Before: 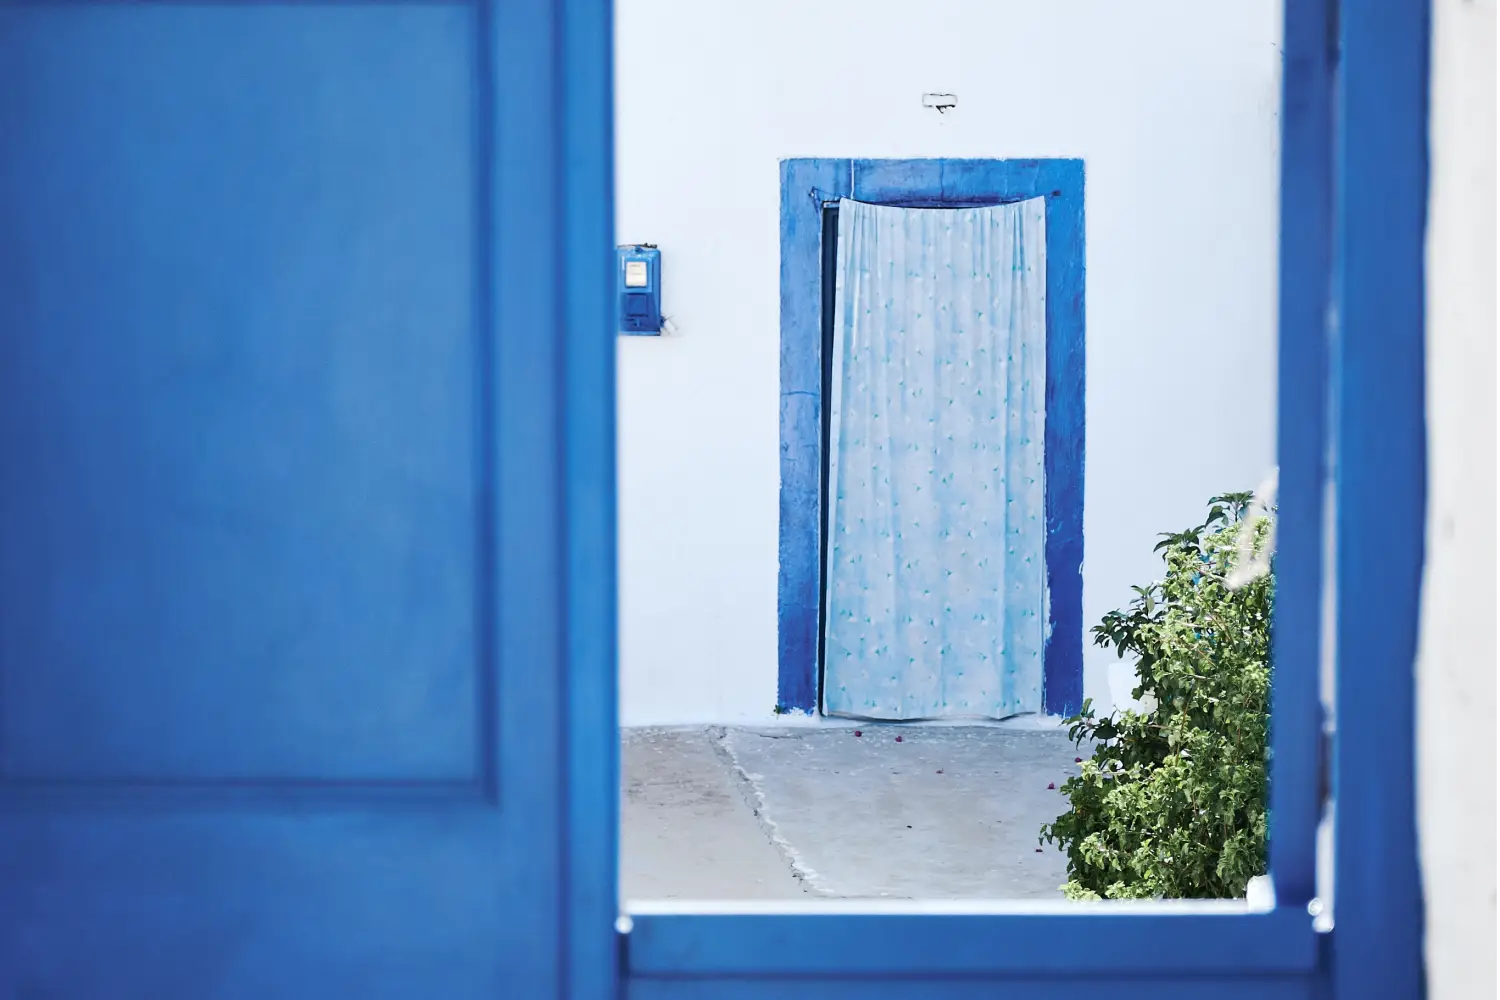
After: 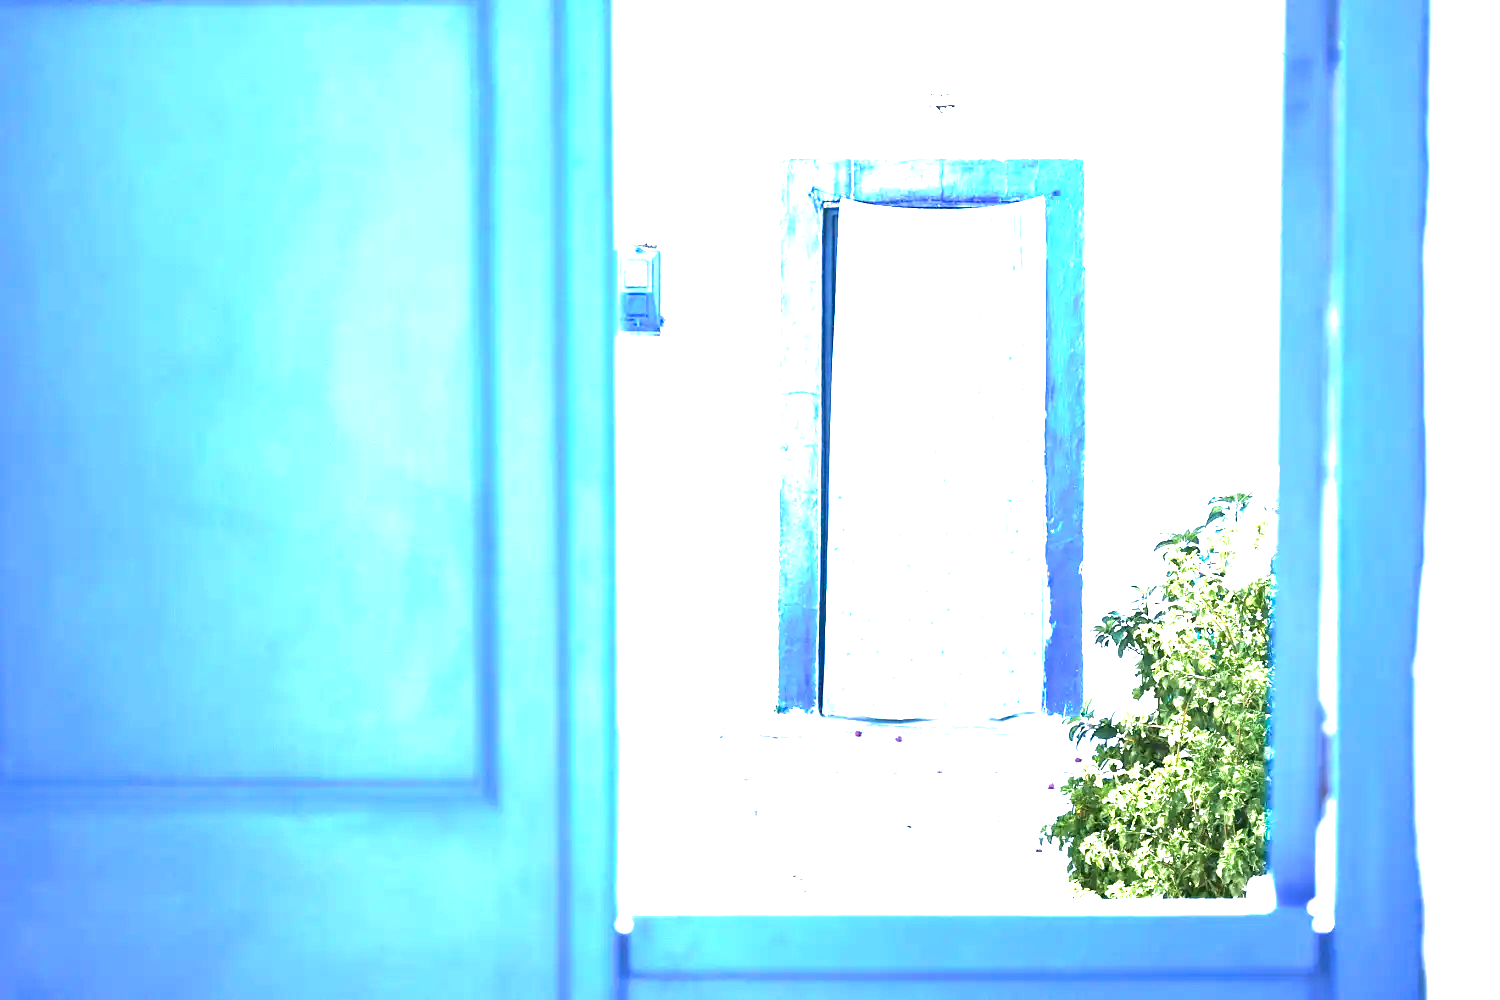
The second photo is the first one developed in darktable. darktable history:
exposure: black level correction 0, exposure 2.327 EV, compensate exposure bias true, compensate highlight preservation false
velvia: on, module defaults
contrast brightness saturation: saturation 0.1
